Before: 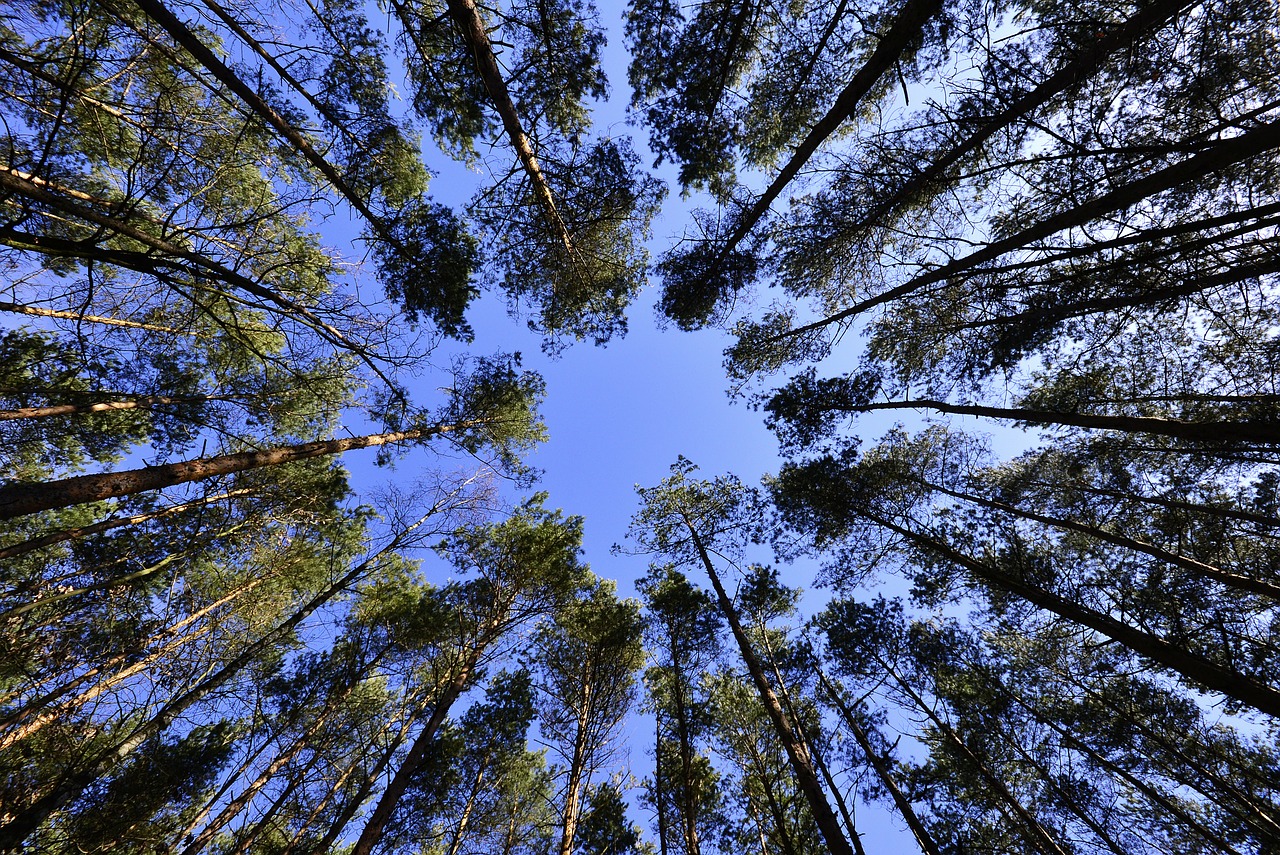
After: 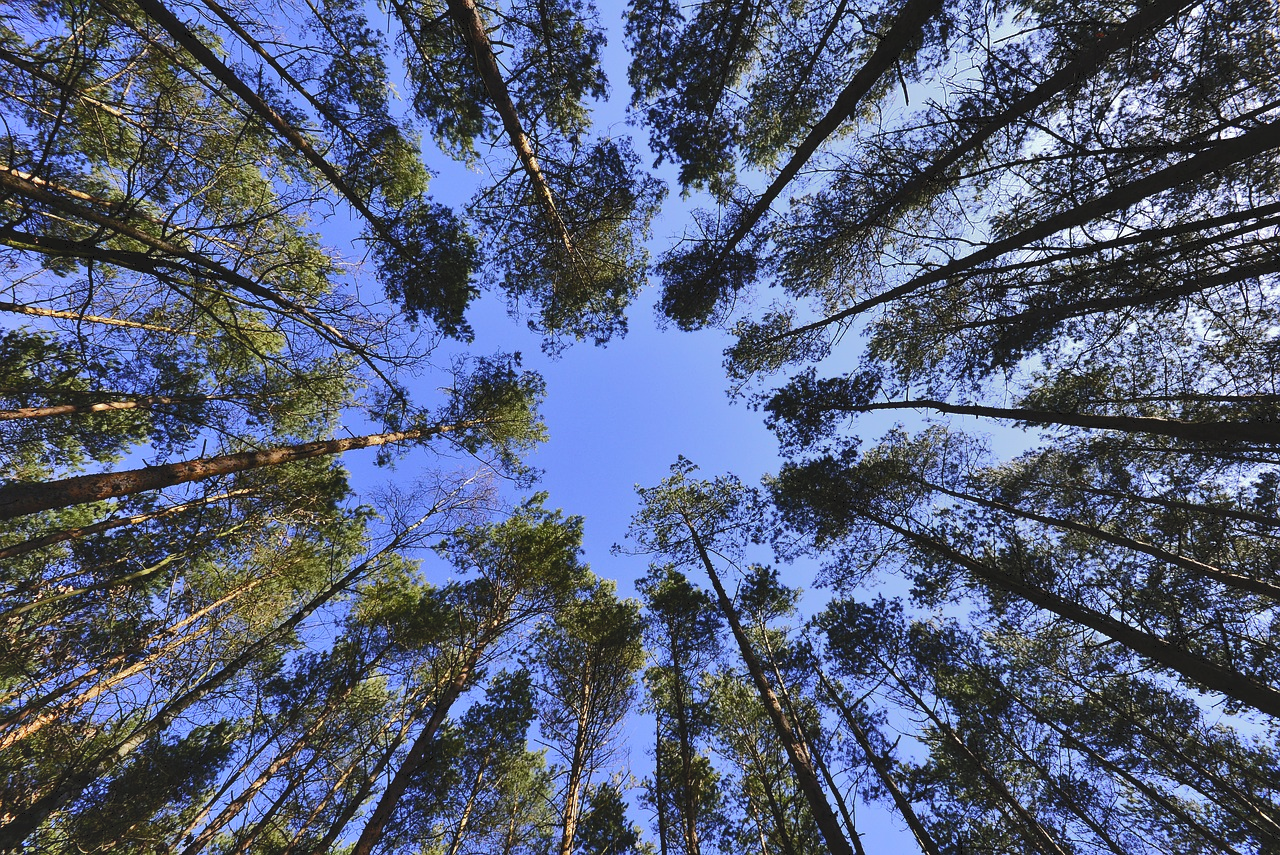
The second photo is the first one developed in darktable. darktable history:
tone curve: curves: ch0 [(0, 0) (0.003, 0.08) (0.011, 0.088) (0.025, 0.104) (0.044, 0.122) (0.069, 0.141) (0.1, 0.161) (0.136, 0.181) (0.177, 0.209) (0.224, 0.246) (0.277, 0.293) (0.335, 0.343) (0.399, 0.399) (0.468, 0.464) (0.543, 0.54) (0.623, 0.616) (0.709, 0.694) (0.801, 0.757) (0.898, 0.821) (1, 1)], color space Lab, independent channels, preserve colors none
shadows and highlights: soften with gaussian
local contrast: mode bilateral grid, contrast 9, coarseness 25, detail 112%, midtone range 0.2
